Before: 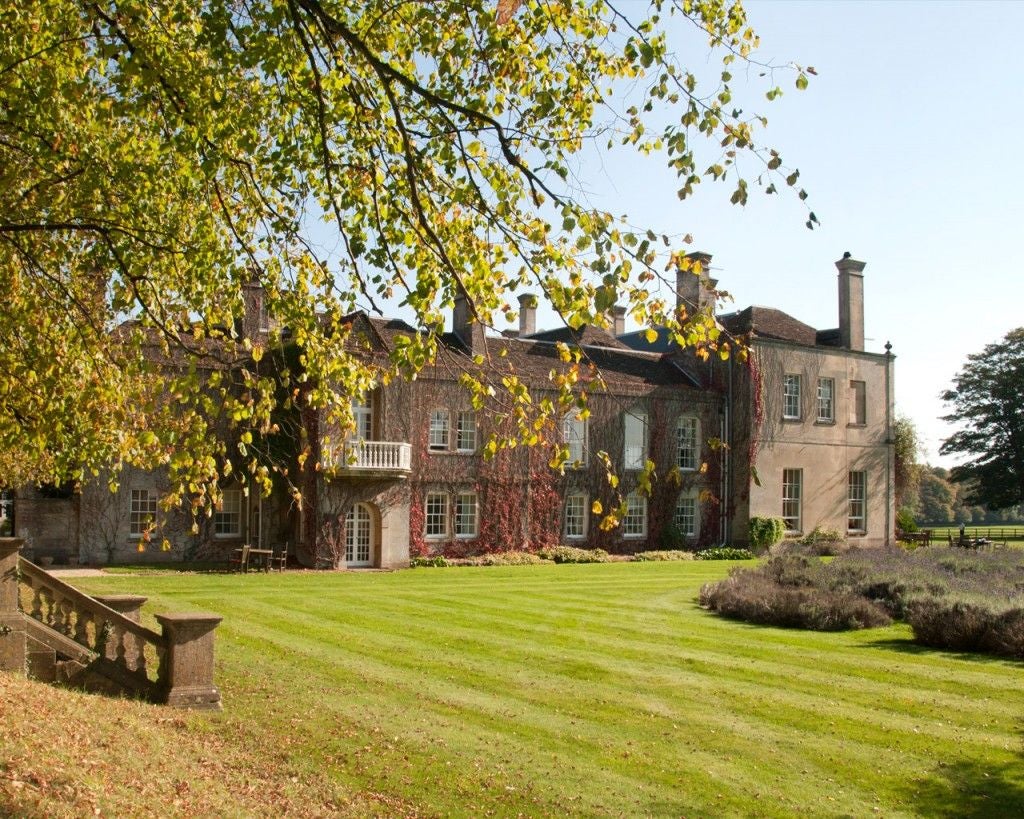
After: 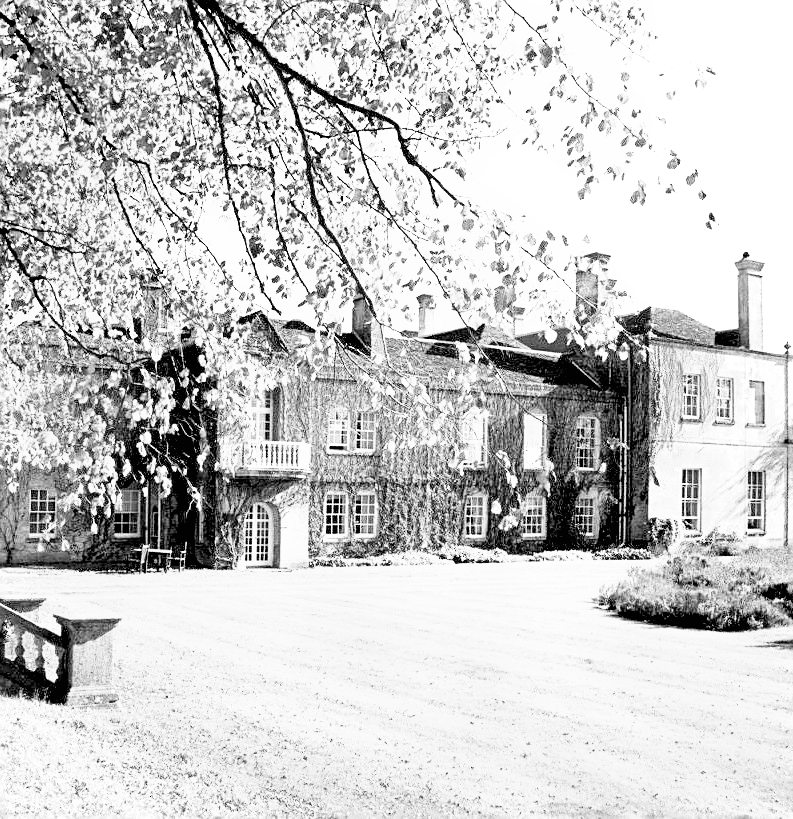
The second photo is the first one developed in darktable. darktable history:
crop: left 9.88%, right 12.664%
exposure: black level correction 0.016, exposure 1.774 EV, compensate highlight preservation false
contrast brightness saturation: contrast 0.2, brightness 0.16, saturation 0.22
monochrome: on, module defaults
filmic rgb: black relative exposure -9.5 EV, white relative exposure 3.02 EV, hardness 6.12
sharpen: on, module defaults
